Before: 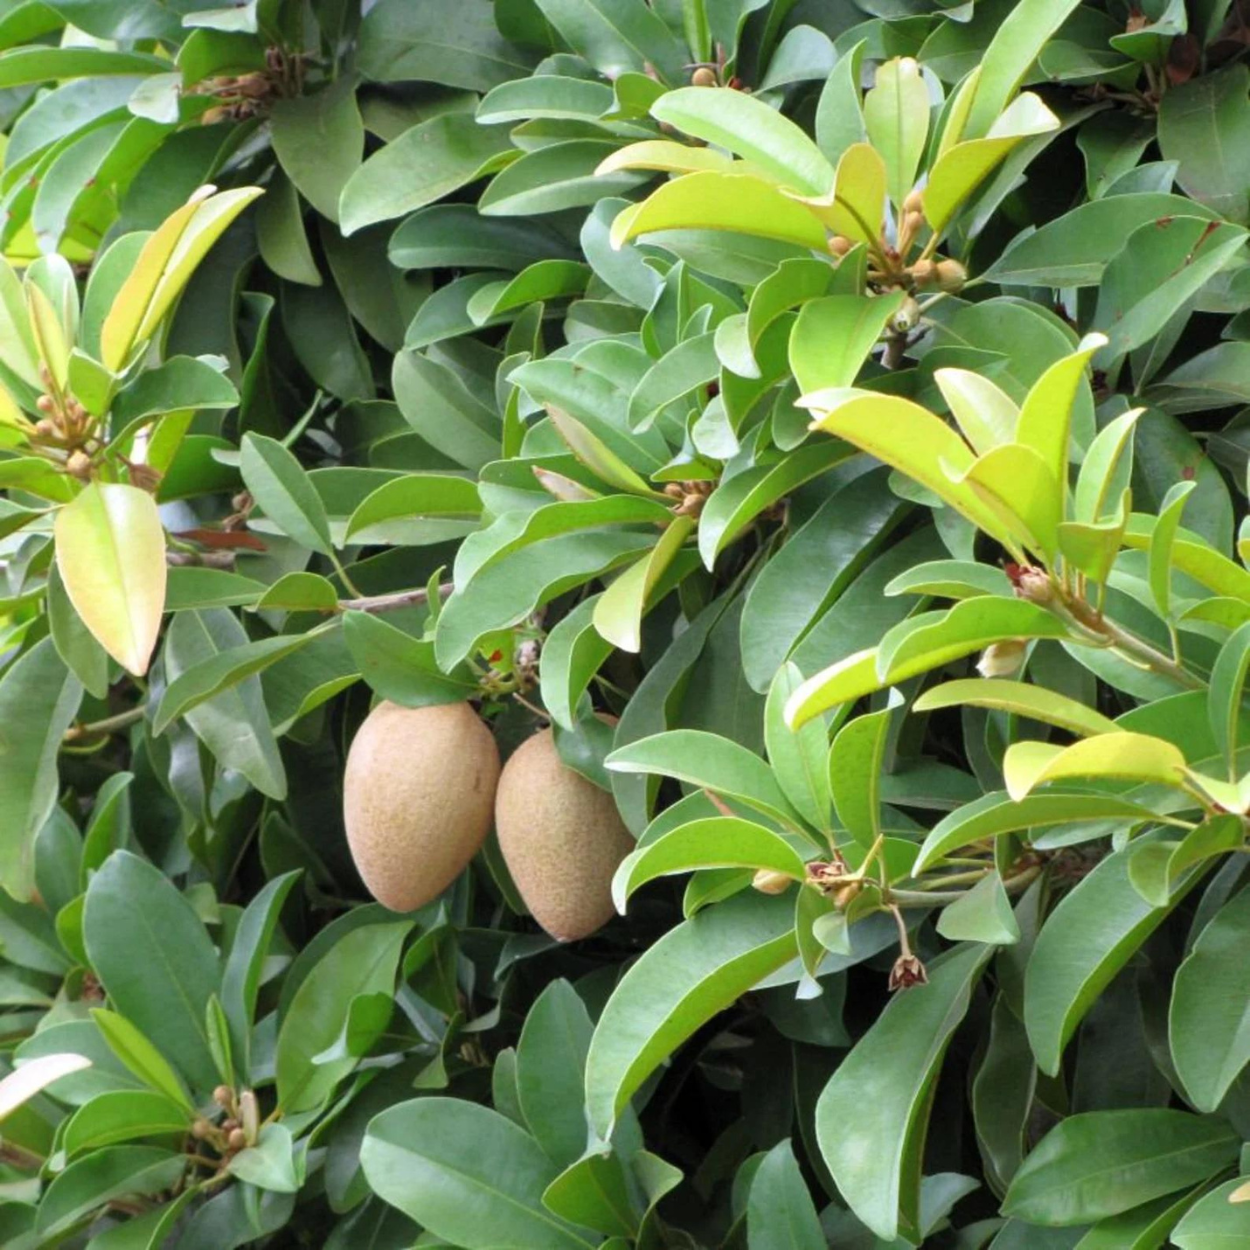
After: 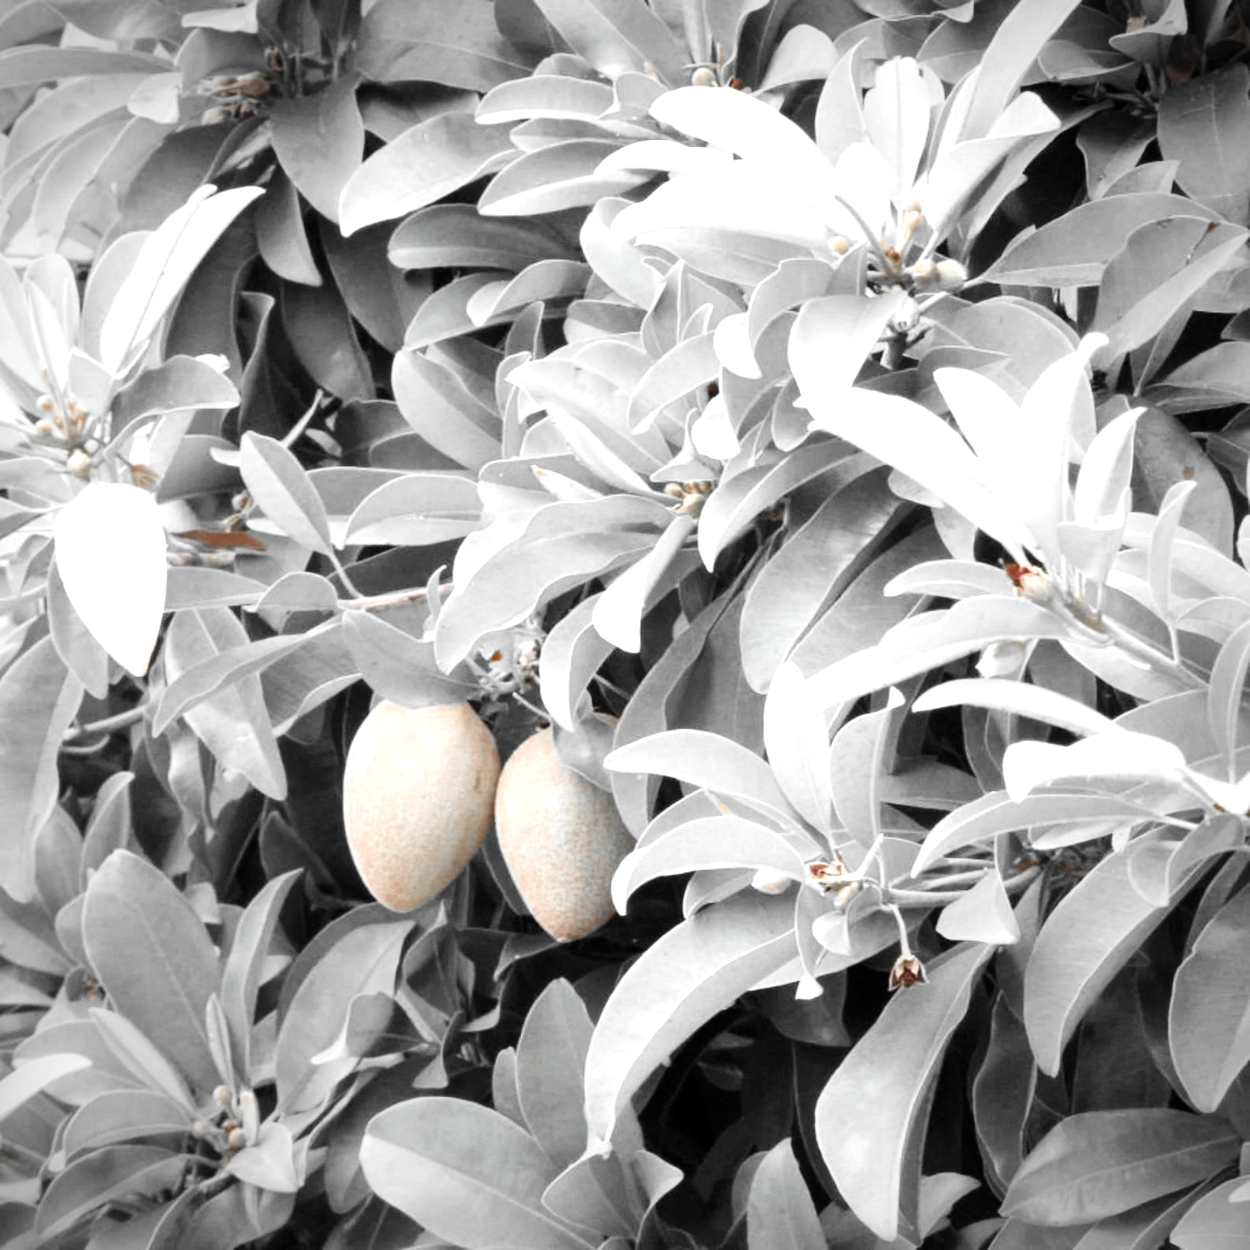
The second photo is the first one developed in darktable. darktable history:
vibrance: vibrance 67%
contrast brightness saturation: contrast 0.1, saturation -0.36
tone curve: curves: ch0 [(0, 0) (0.004, 0.001) (0.133, 0.112) (0.325, 0.362) (0.832, 0.893) (1, 1)], color space Lab, linked channels, preserve colors none
vignetting: automatic ratio true
color zones: curves: ch0 [(0, 0.497) (0.096, 0.361) (0.221, 0.538) (0.429, 0.5) (0.571, 0.5) (0.714, 0.5) (0.857, 0.5) (1, 0.497)]; ch1 [(0, 0.5) (0.143, 0.5) (0.257, -0.002) (0.429, 0.04) (0.571, -0.001) (0.714, -0.015) (0.857, 0.024) (1, 0.5)]
exposure: exposure 0.74 EV, compensate highlight preservation false
